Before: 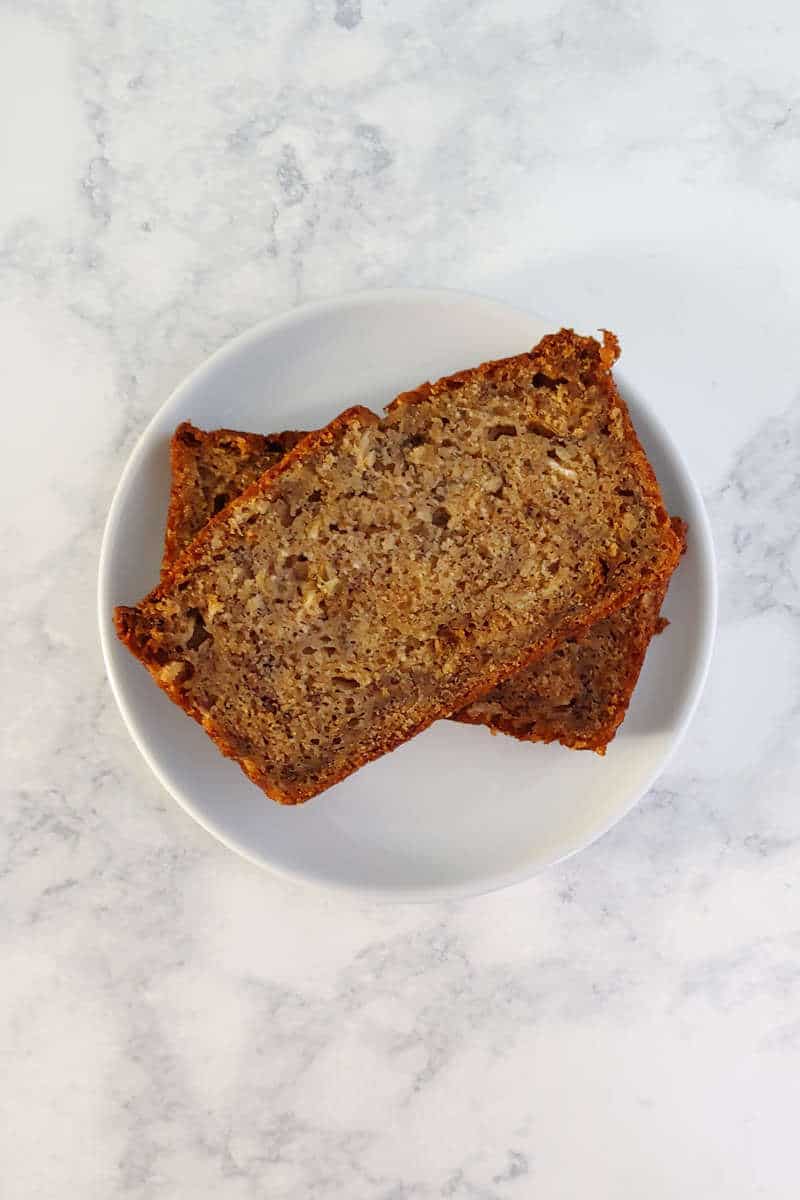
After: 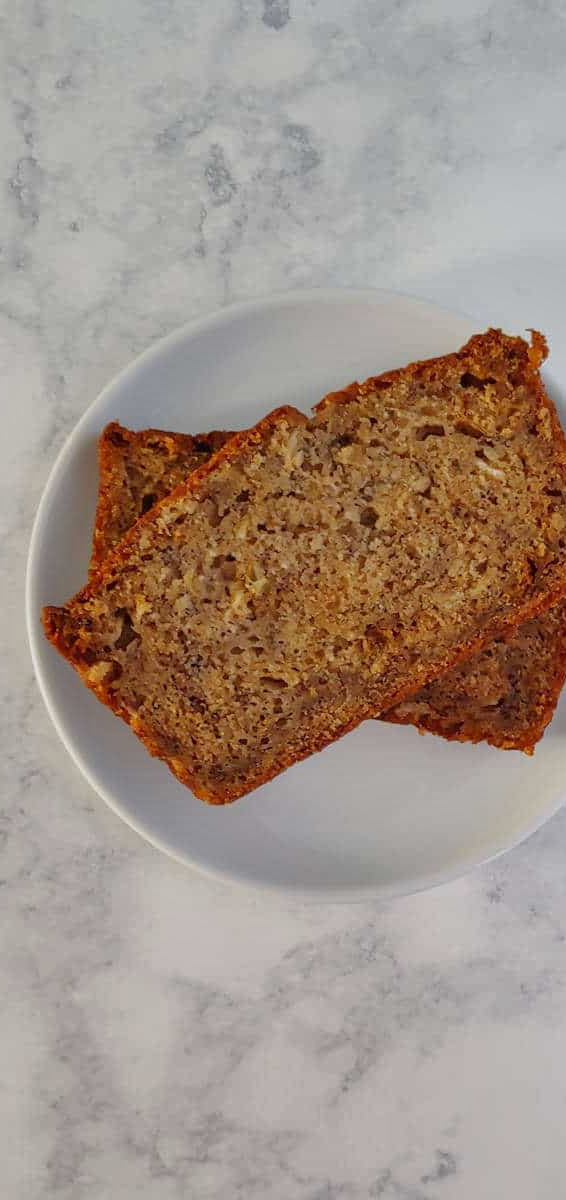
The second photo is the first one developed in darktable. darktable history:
shadows and highlights: low approximation 0.01, soften with gaussian
crop and rotate: left 9.061%, right 20.142%
tone equalizer: -8 EV 0.25 EV, -7 EV 0.417 EV, -6 EV 0.417 EV, -5 EV 0.25 EV, -3 EV -0.25 EV, -2 EV -0.417 EV, -1 EV -0.417 EV, +0 EV -0.25 EV, edges refinement/feathering 500, mask exposure compensation -1.57 EV, preserve details guided filter
